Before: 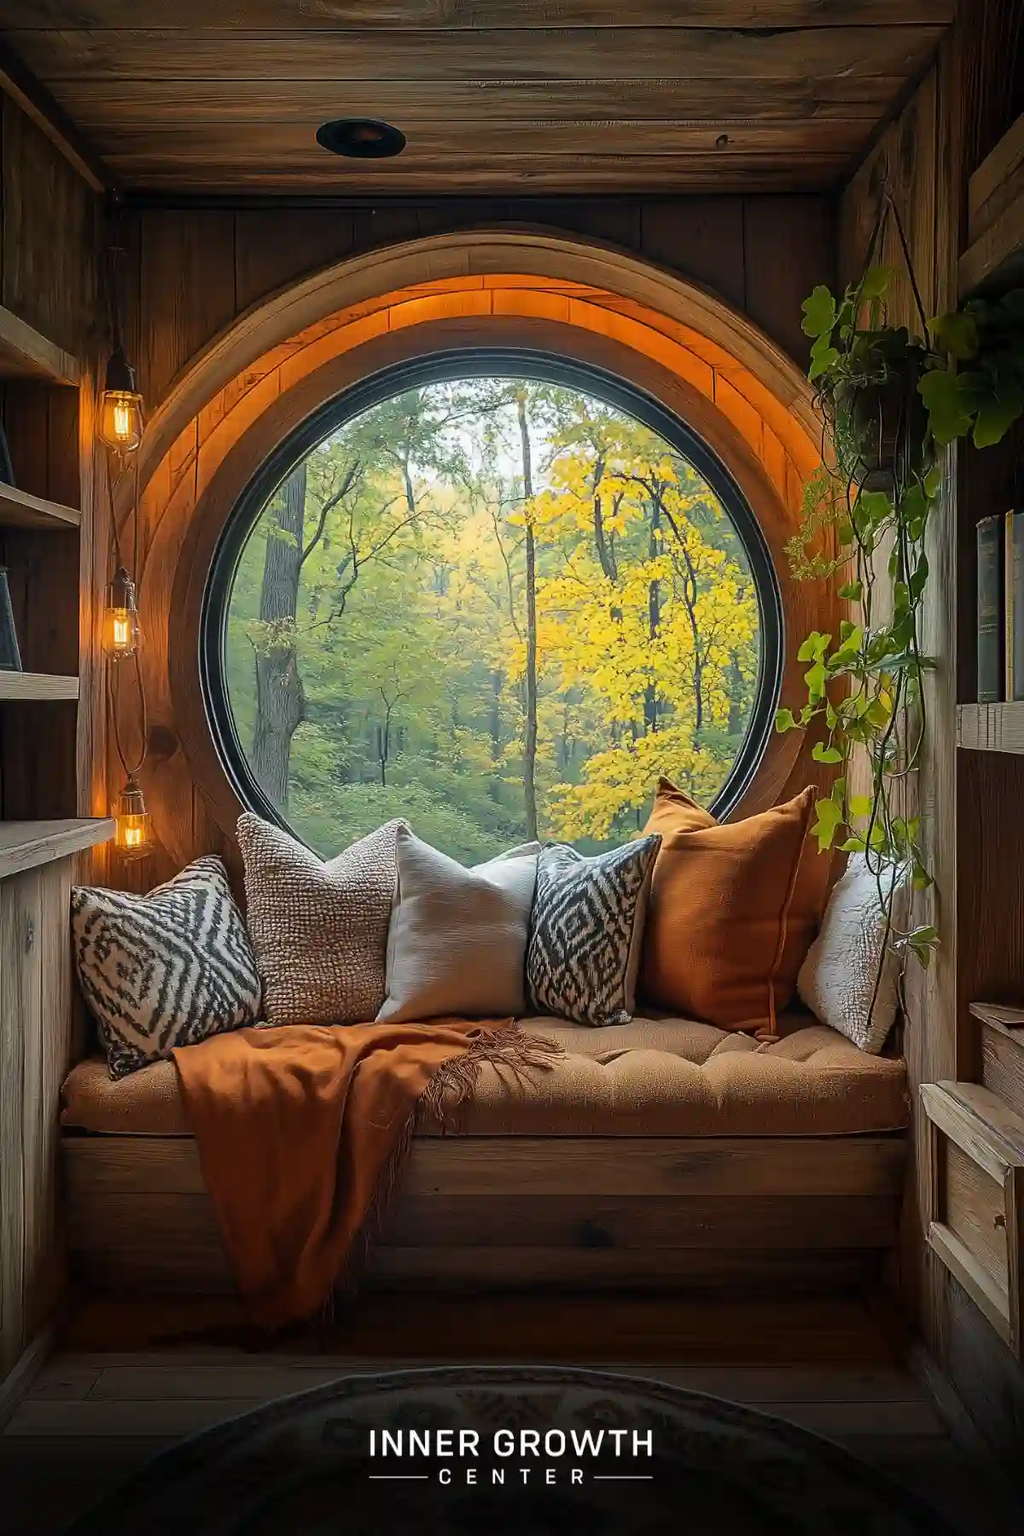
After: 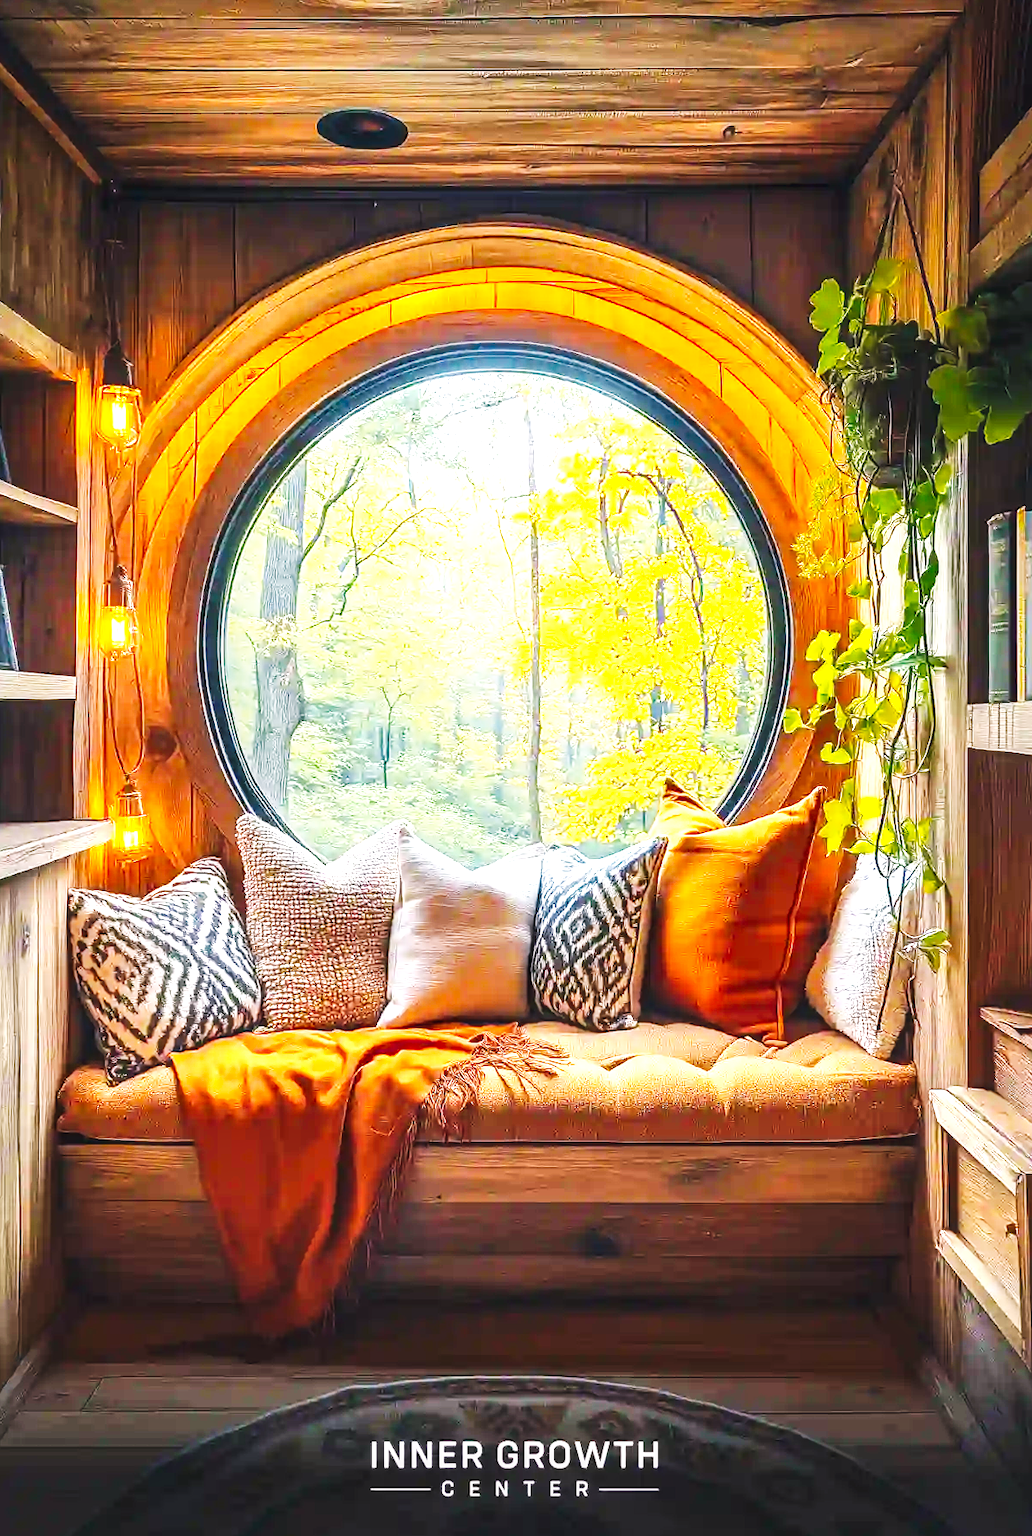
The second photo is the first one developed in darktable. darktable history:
base curve: curves: ch0 [(0, 0) (0.007, 0.004) (0.027, 0.03) (0.046, 0.07) (0.207, 0.54) (0.442, 0.872) (0.673, 0.972) (1, 1)], preserve colors none
color balance rgb: shadows lift › chroma 0.679%, shadows lift › hue 110.71°, highlights gain › chroma 2.983%, highlights gain › hue 54.56°, perceptual saturation grading › global saturation 11.042%, global vibrance 39.208%
tone curve: curves: ch0 [(0, 0) (0.003, 0.022) (0.011, 0.027) (0.025, 0.038) (0.044, 0.056) (0.069, 0.081) (0.1, 0.11) (0.136, 0.145) (0.177, 0.185) (0.224, 0.229) (0.277, 0.278) (0.335, 0.335) (0.399, 0.399) (0.468, 0.468) (0.543, 0.543) (0.623, 0.623) (0.709, 0.705) (0.801, 0.793) (0.898, 0.887) (1, 1)], color space Lab, independent channels, preserve colors none
local contrast: detail 139%
crop: left 0.496%, top 0.751%, right 0.206%, bottom 0.749%
exposure: black level correction -0.006, exposure 1 EV, compensate highlight preservation false
color calibration: illuminant as shot in camera, x 0.358, y 0.373, temperature 4628.91 K
